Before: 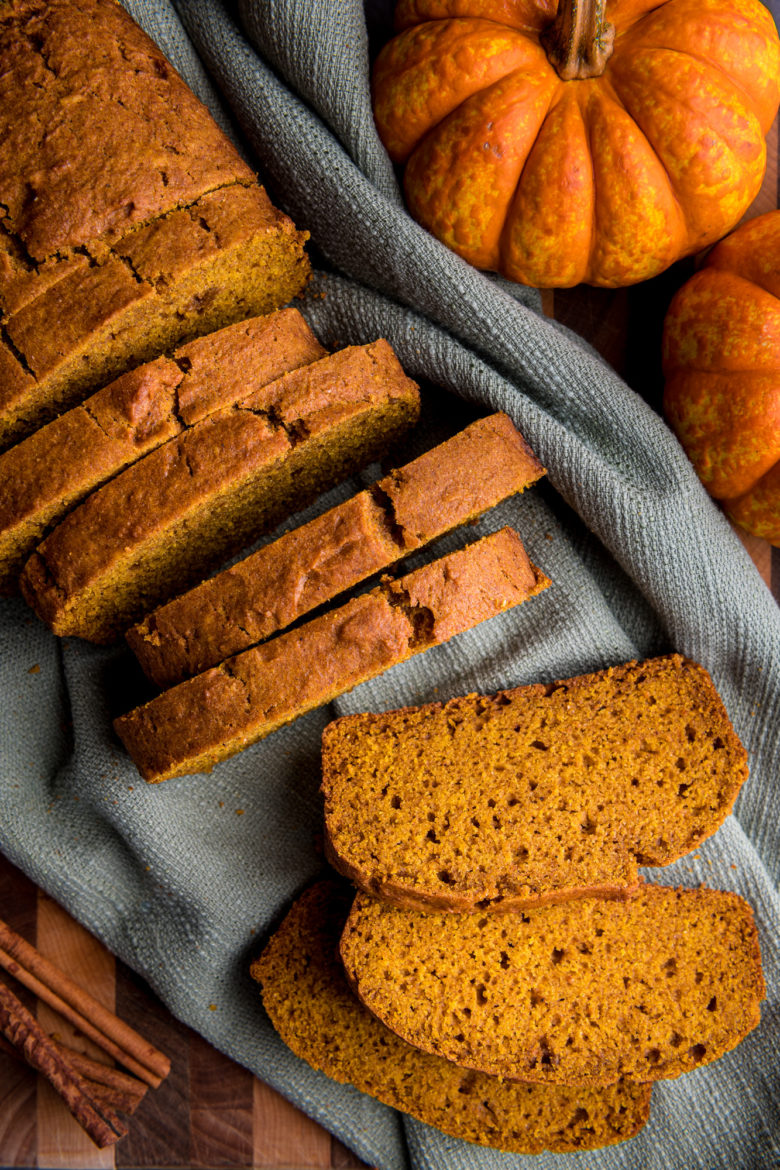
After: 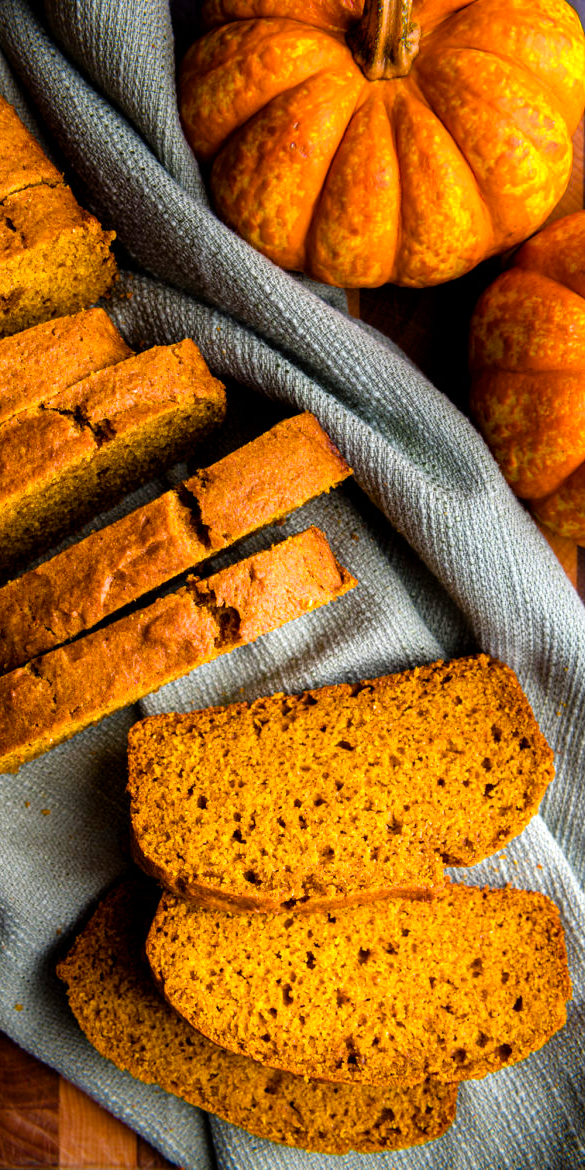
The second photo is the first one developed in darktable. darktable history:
color balance rgb: power › hue 72.98°, highlights gain › luminance 14.646%, perceptual saturation grading › global saturation 35.179%, perceptual saturation grading › highlights -29.895%, perceptual saturation grading › shadows 35.064%, global vibrance 20%
crop and rotate: left 24.951%
tone equalizer: -8 EV -0.416 EV, -7 EV -0.363 EV, -6 EV -0.361 EV, -5 EV -0.234 EV, -3 EV 0.25 EV, -2 EV 0.311 EV, -1 EV 0.389 EV, +0 EV 0.435 EV
